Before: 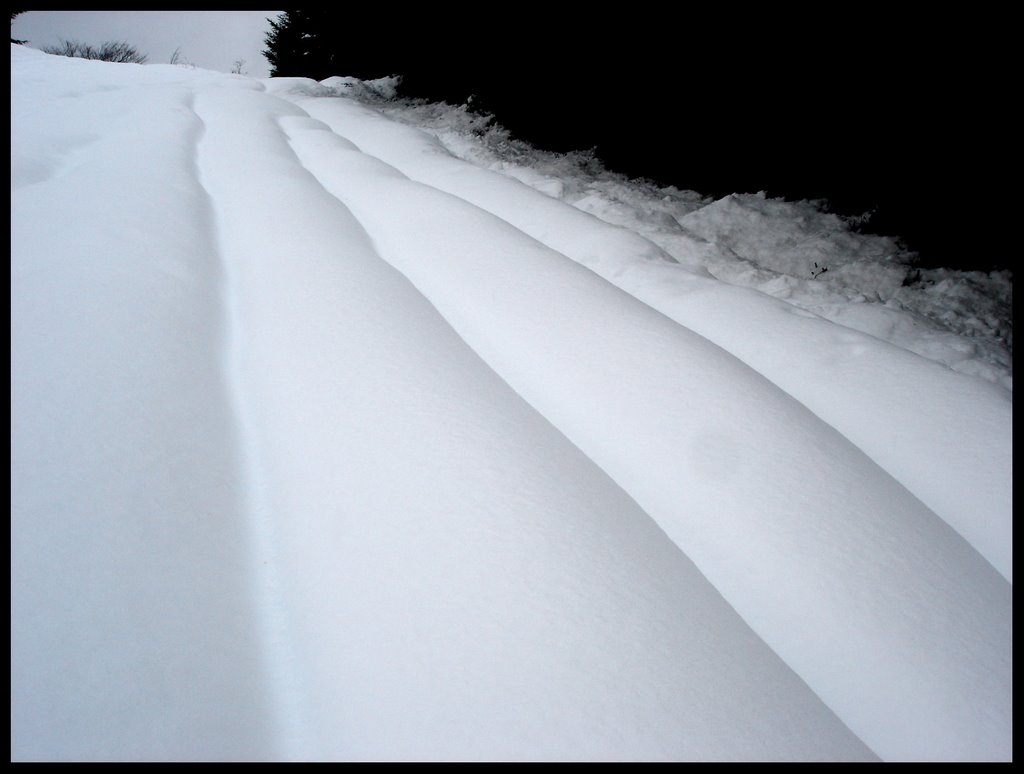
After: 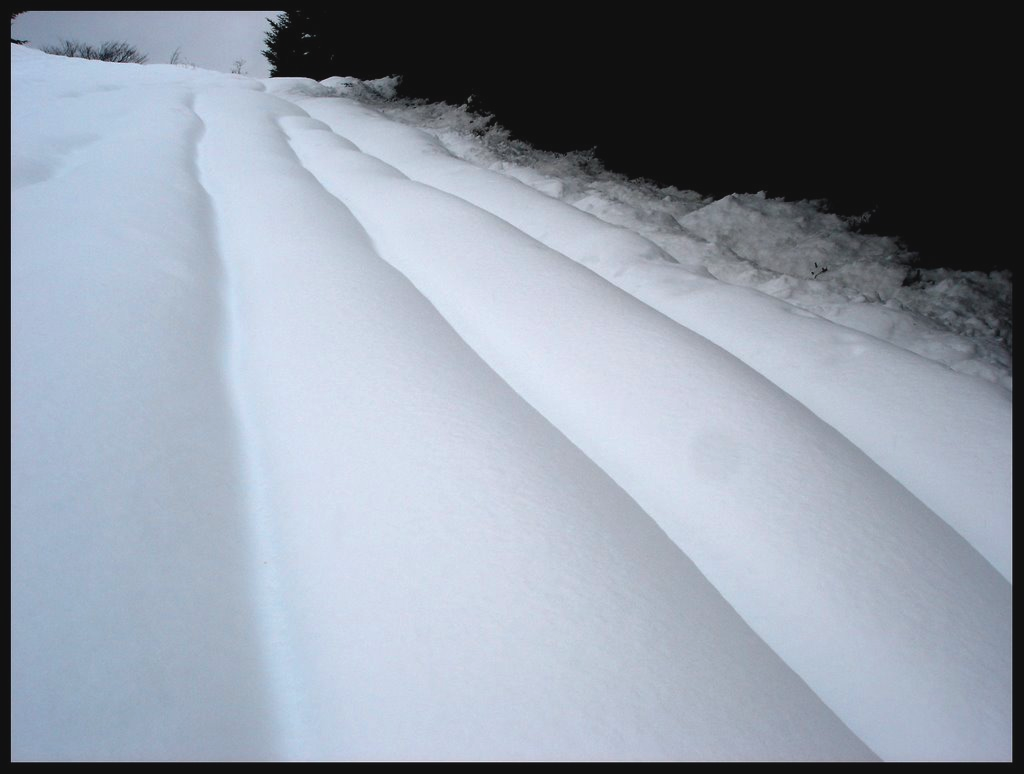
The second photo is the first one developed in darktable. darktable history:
color balance rgb: global offset › luminance 0.511%, perceptual saturation grading › global saturation 19.744%, global vibrance 1.515%, saturation formula JzAzBz (2021)
tone curve: curves: ch0 [(0, 0) (0.077, 0.082) (0.765, 0.73) (1, 1)], preserve colors none
